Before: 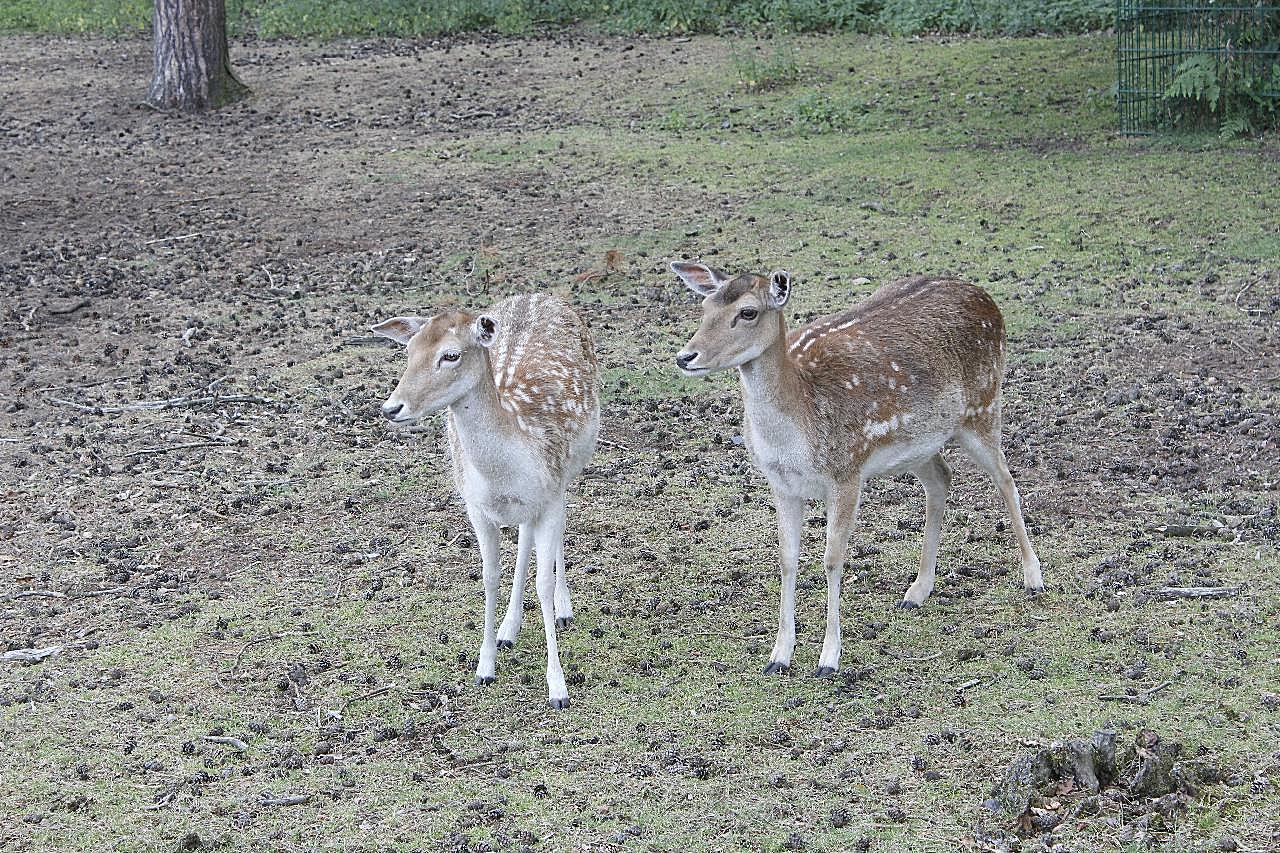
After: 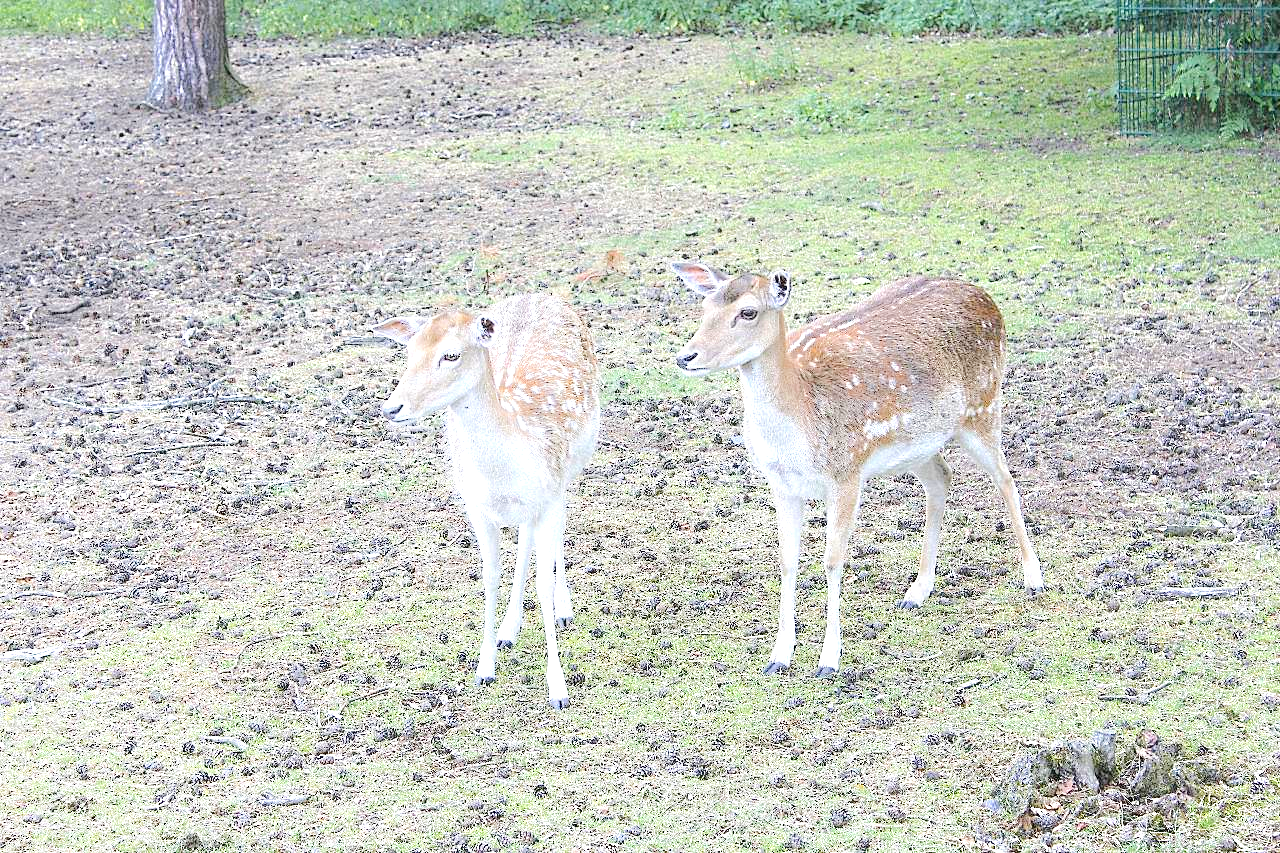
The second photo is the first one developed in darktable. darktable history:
exposure: exposure 1 EV, compensate highlight preservation false
color balance rgb: perceptual saturation grading › global saturation 25%, perceptual brilliance grading › mid-tones 10%, perceptual brilliance grading › shadows 15%, global vibrance 20%
shadows and highlights: shadows -24.28, highlights 49.77, soften with gaussian
